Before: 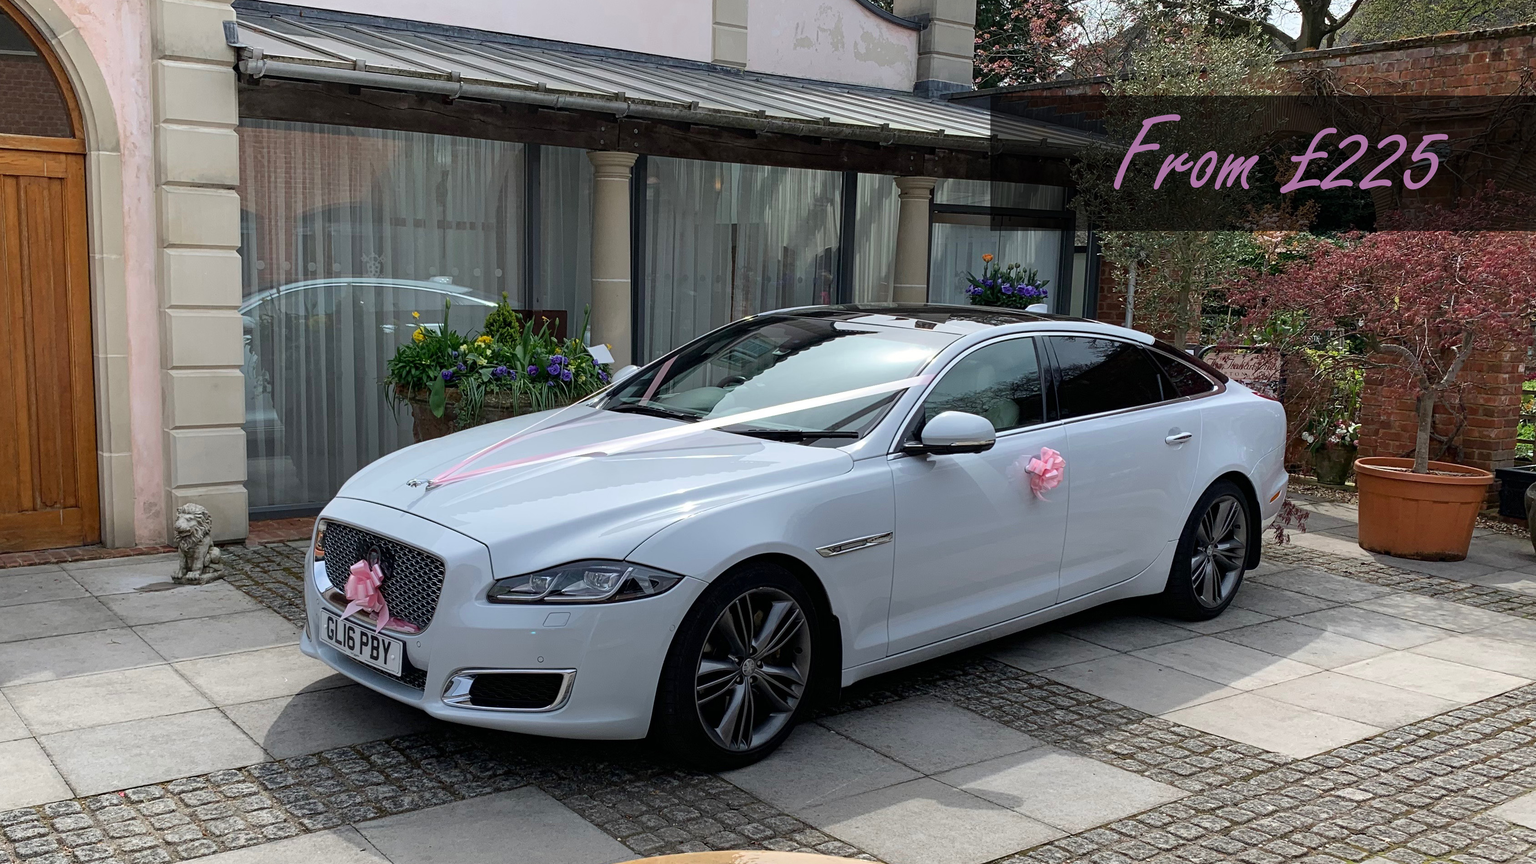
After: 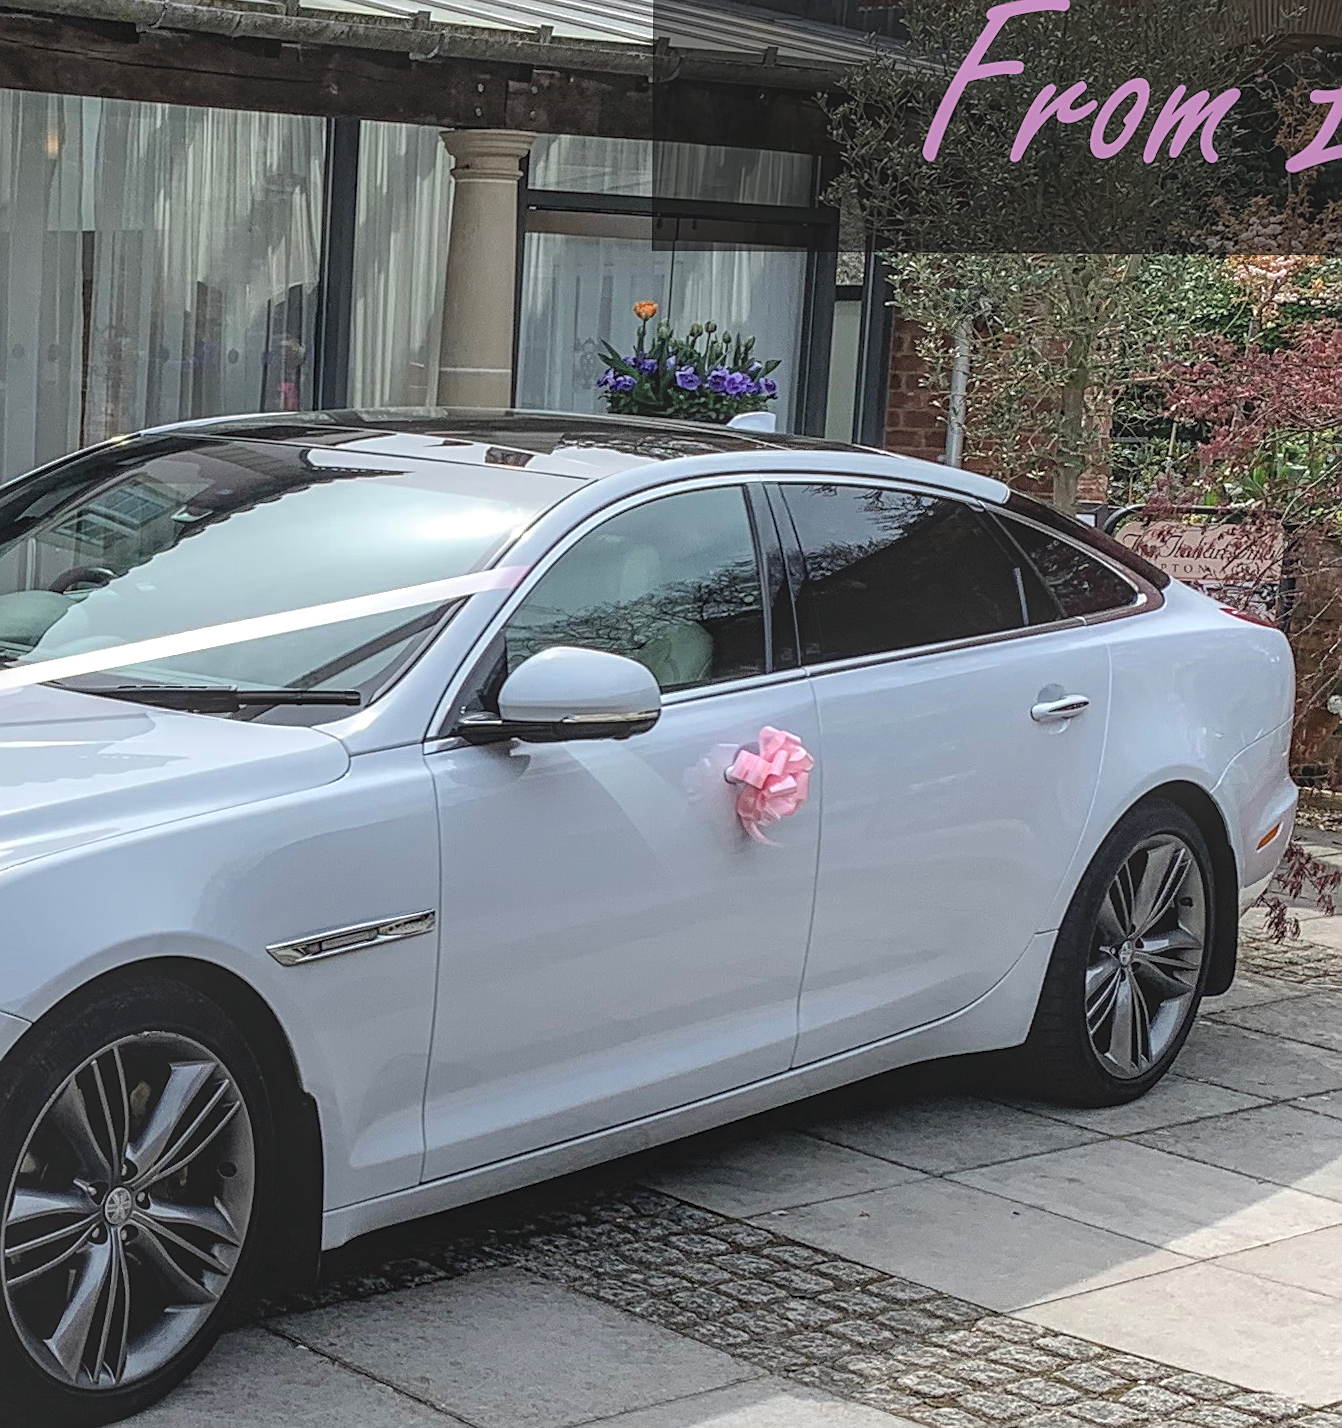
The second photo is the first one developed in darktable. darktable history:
local contrast: highlights 0%, shadows 0%, detail 133%
contrast brightness saturation: brightness 0.15
white balance: emerald 1
crop: left 45.721%, top 13.393%, right 14.118%, bottom 10.01%
sharpen: on, module defaults
exposure: black level correction -0.005, exposure 0.054 EV, compensate highlight preservation false
rotate and perspective: rotation 0.174°, lens shift (vertical) 0.013, lens shift (horizontal) 0.019, shear 0.001, automatic cropping original format, crop left 0.007, crop right 0.991, crop top 0.016, crop bottom 0.997
